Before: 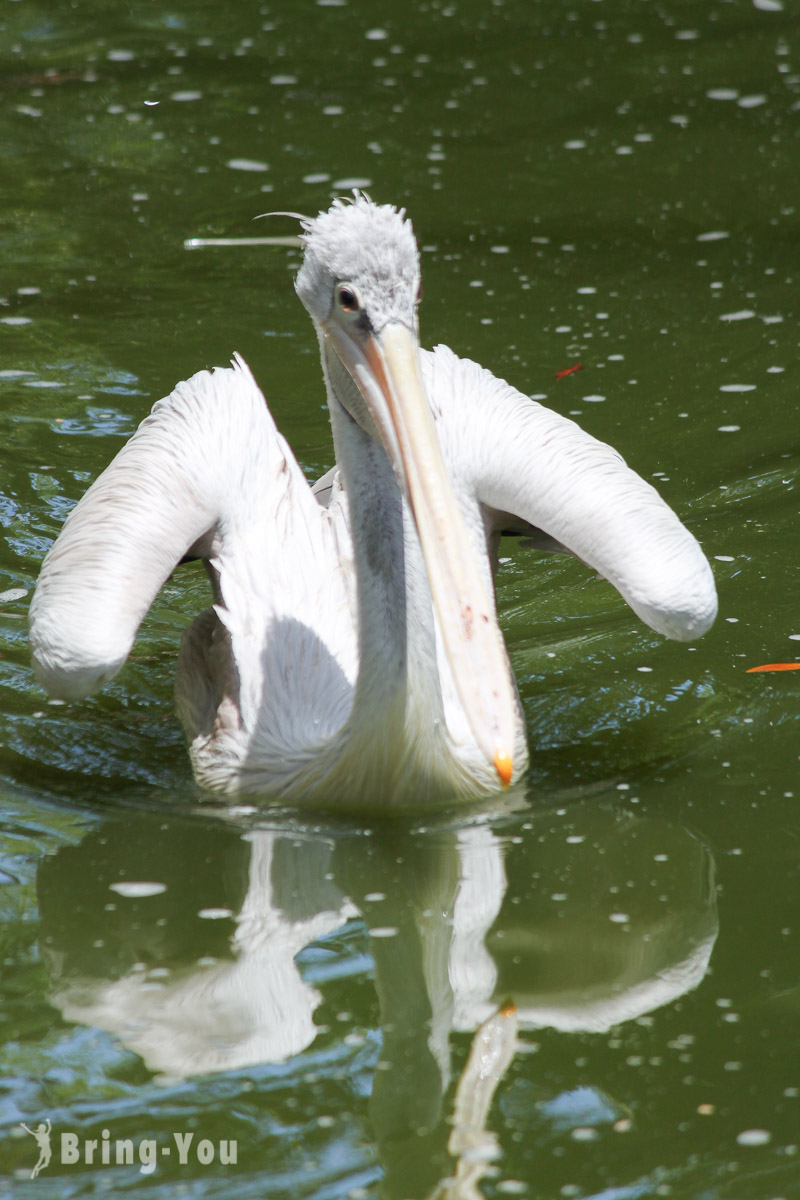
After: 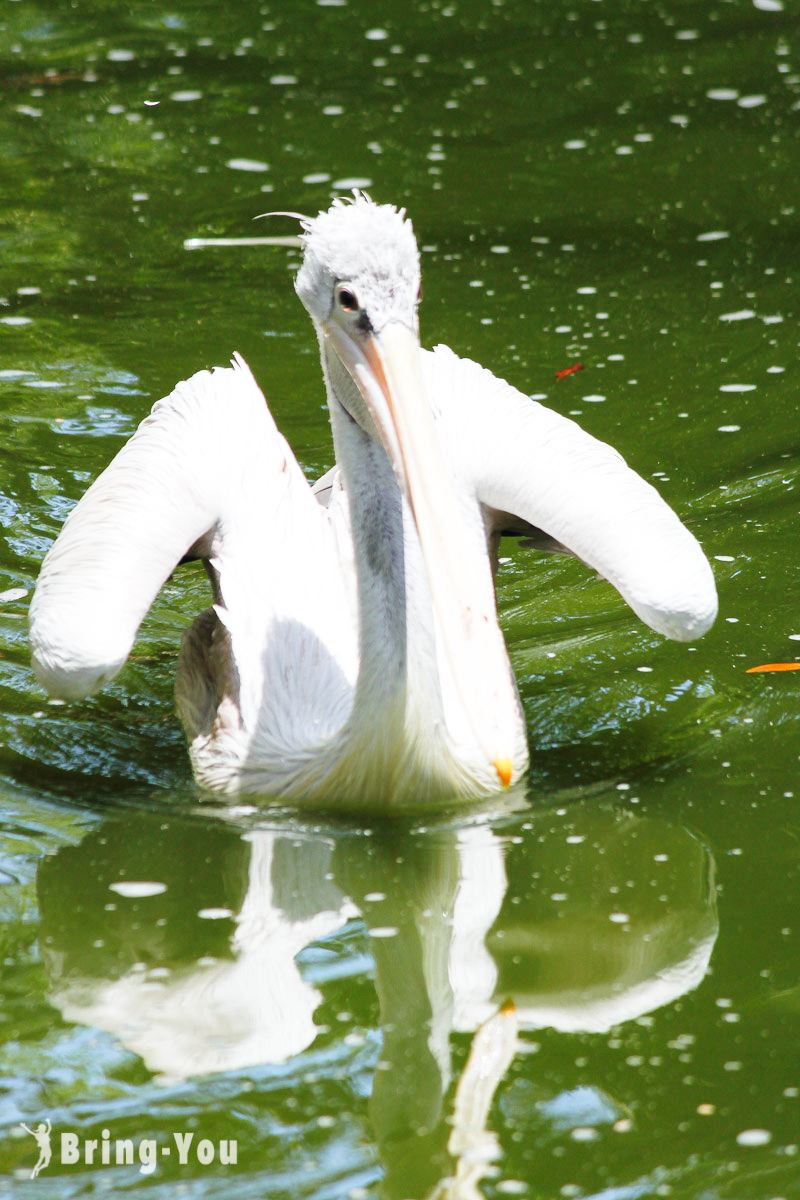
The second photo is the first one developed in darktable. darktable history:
tone equalizer: on, module defaults
base curve: curves: ch0 [(0, 0) (0.036, 0.037) (0.121, 0.228) (0.46, 0.76) (0.859, 0.983) (1, 1)], preserve colors none
